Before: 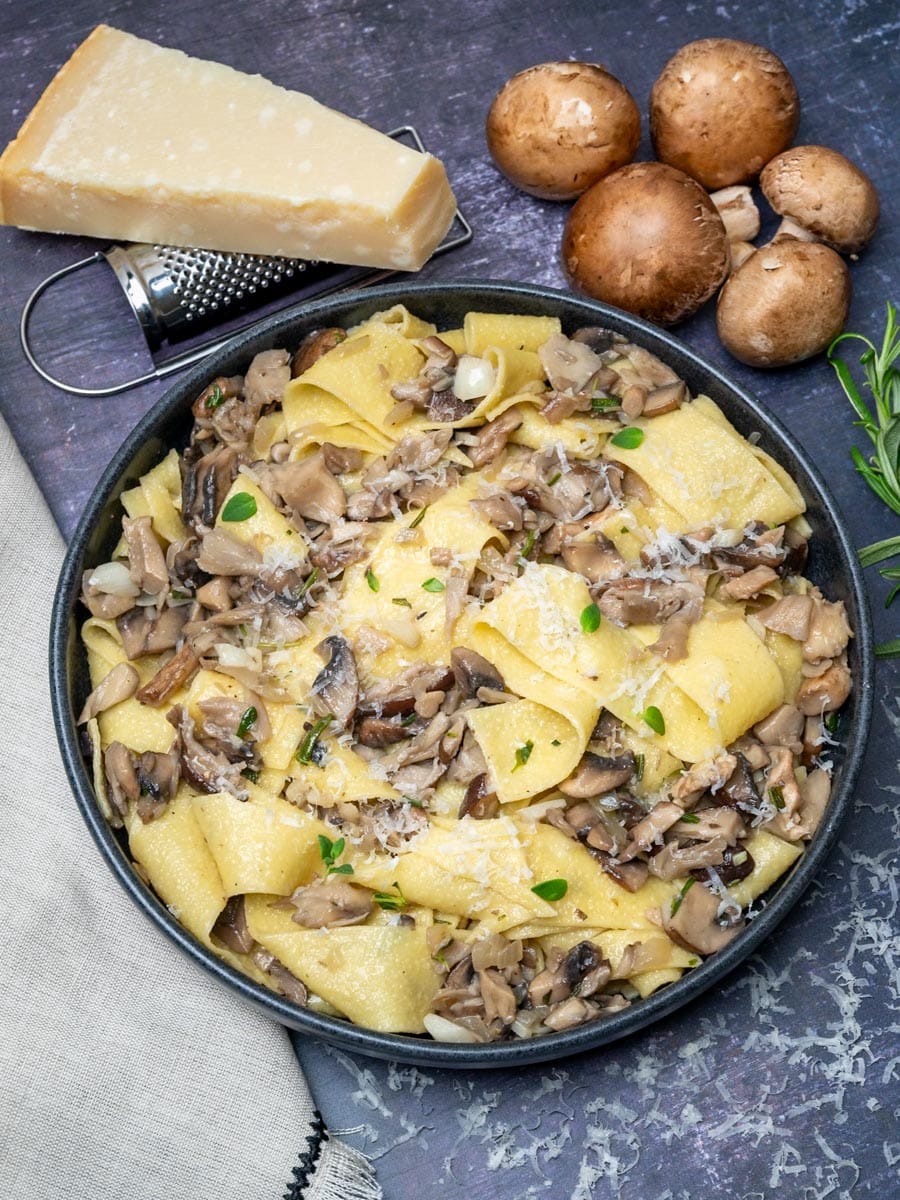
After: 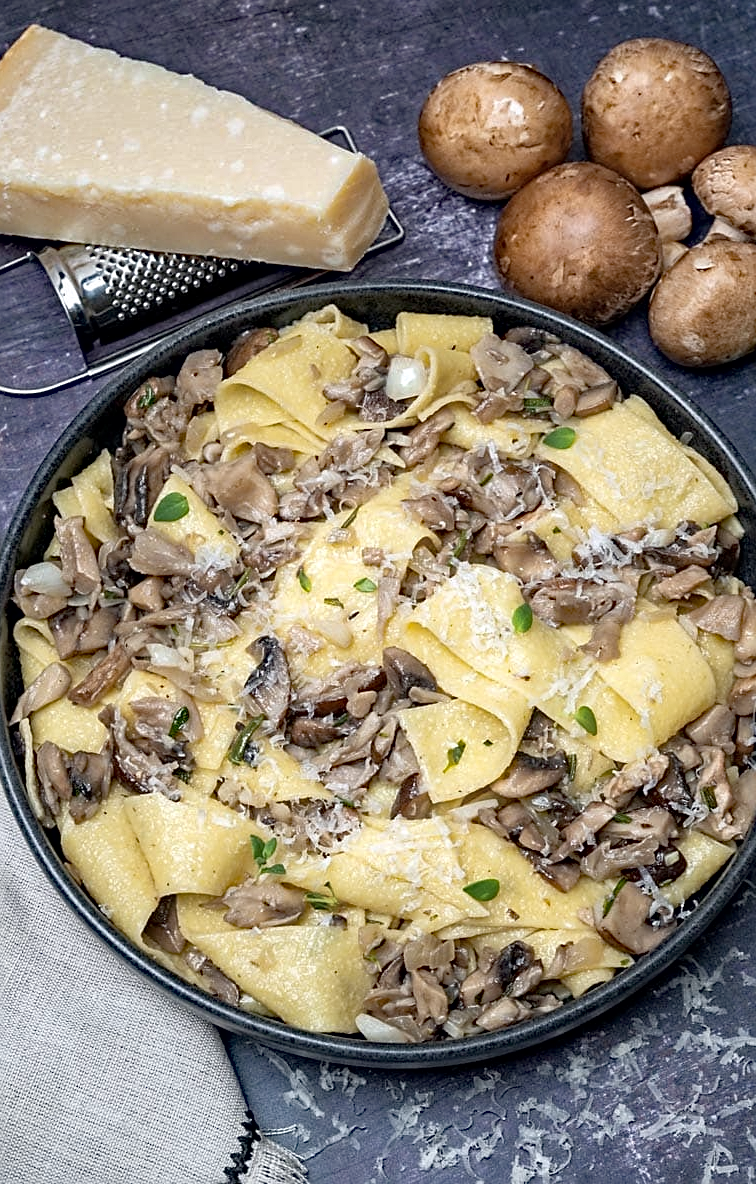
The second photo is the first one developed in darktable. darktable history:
rgb curve: curves: ch0 [(0, 0) (0.053, 0.068) (0.122, 0.128) (1, 1)]
crop: left 7.598%, right 7.873%
contrast brightness saturation: contrast 0.1, saturation -0.36
sharpen: on, module defaults
haze removal: strength 0.53, distance 0.925, compatibility mode true, adaptive false
